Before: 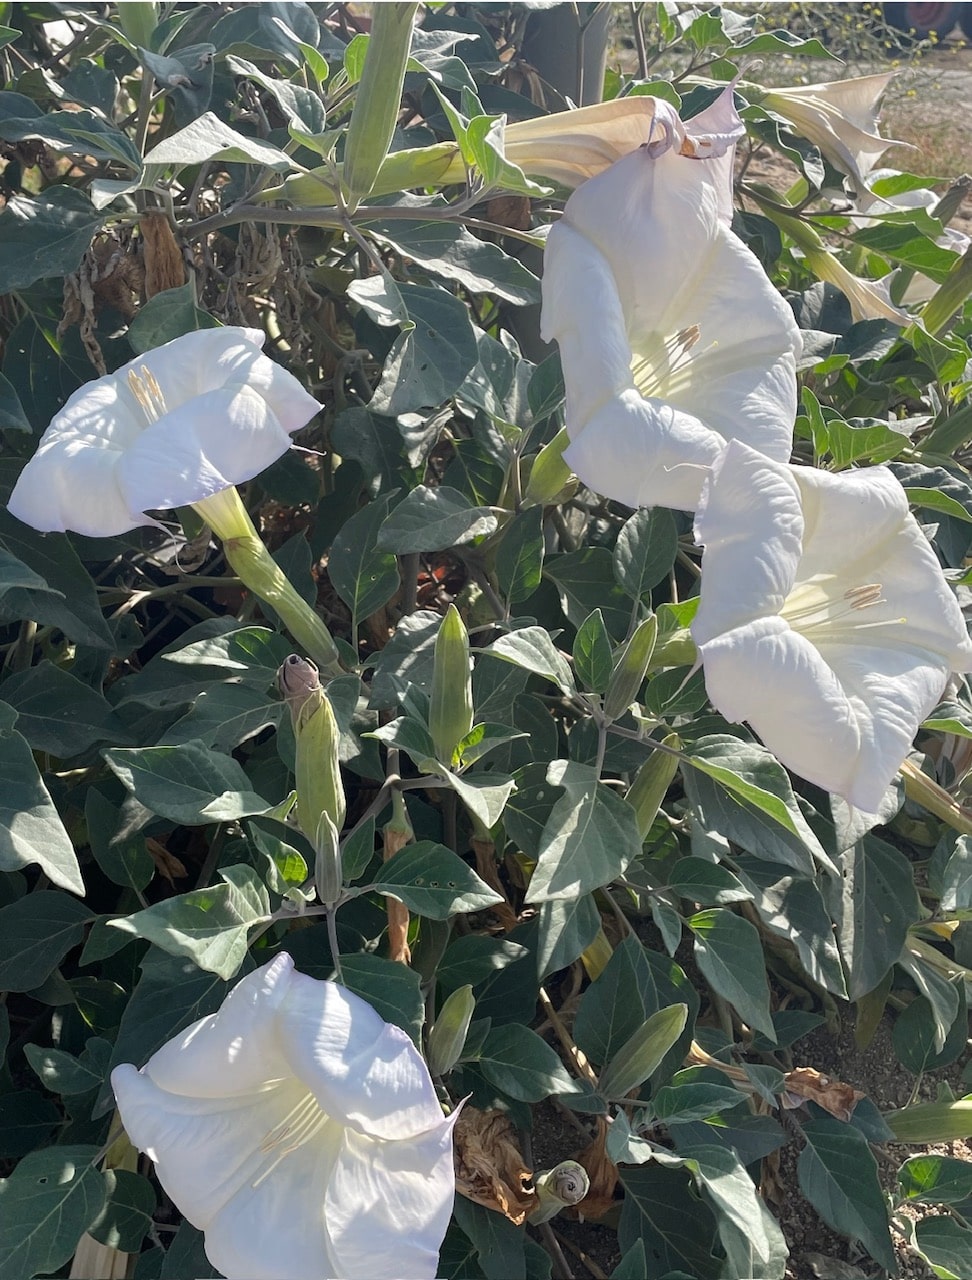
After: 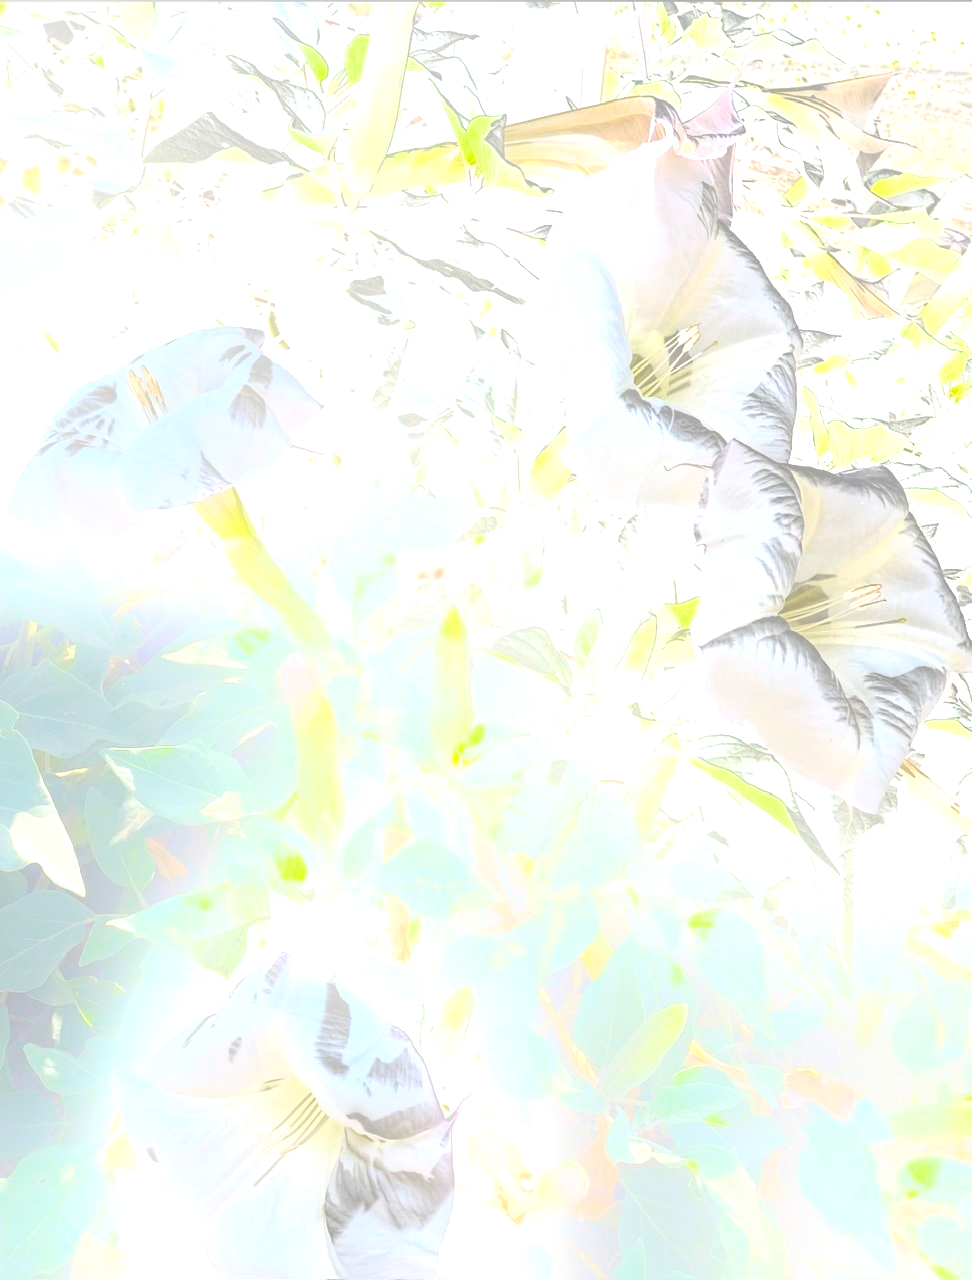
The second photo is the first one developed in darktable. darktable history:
exposure: black level correction 0, exposure 1.4 EV, compensate highlight preservation false
bloom: size 25%, threshold 5%, strength 90%
local contrast: mode bilateral grid, contrast 20, coarseness 50, detail 132%, midtone range 0.2
